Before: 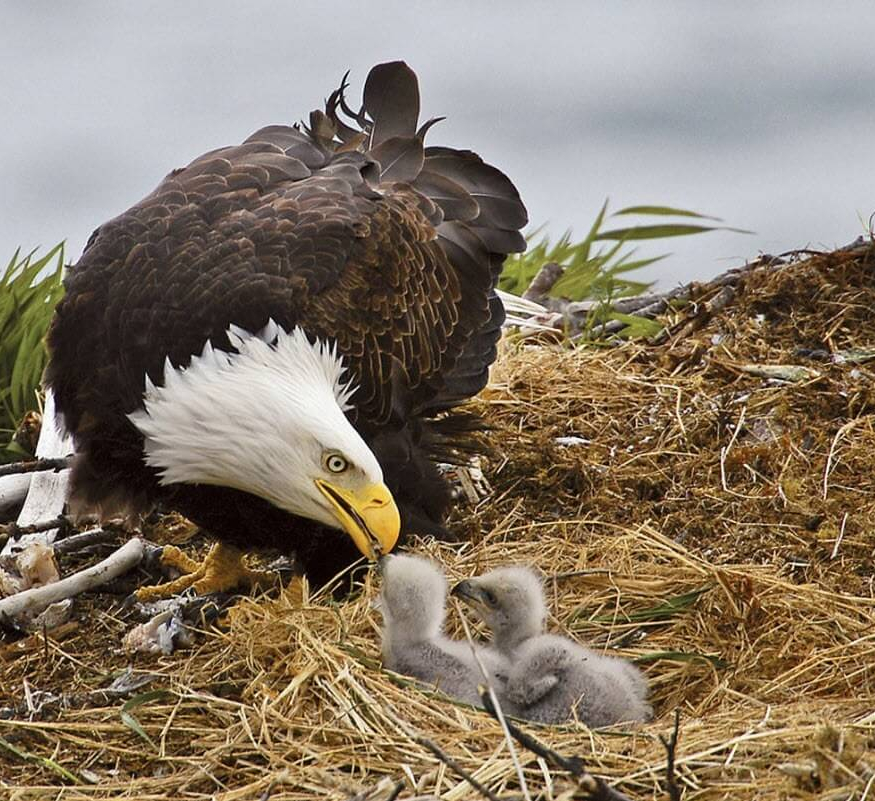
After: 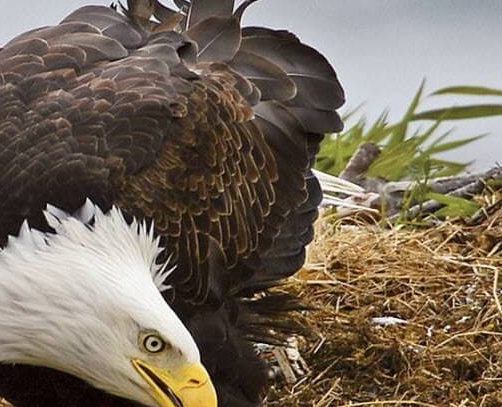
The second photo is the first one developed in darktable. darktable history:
crop: left 21.009%, top 15.036%, right 21.598%, bottom 34.135%
